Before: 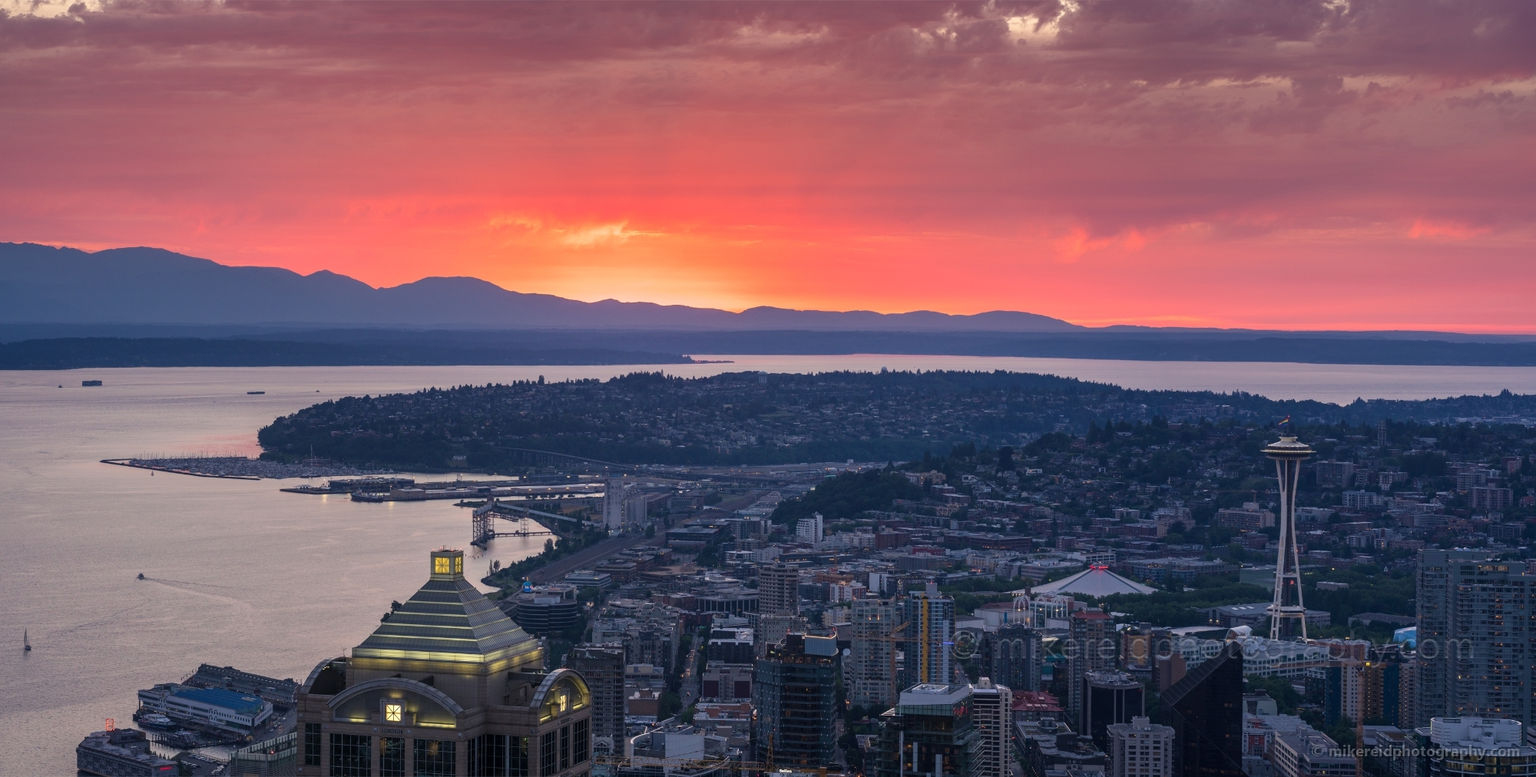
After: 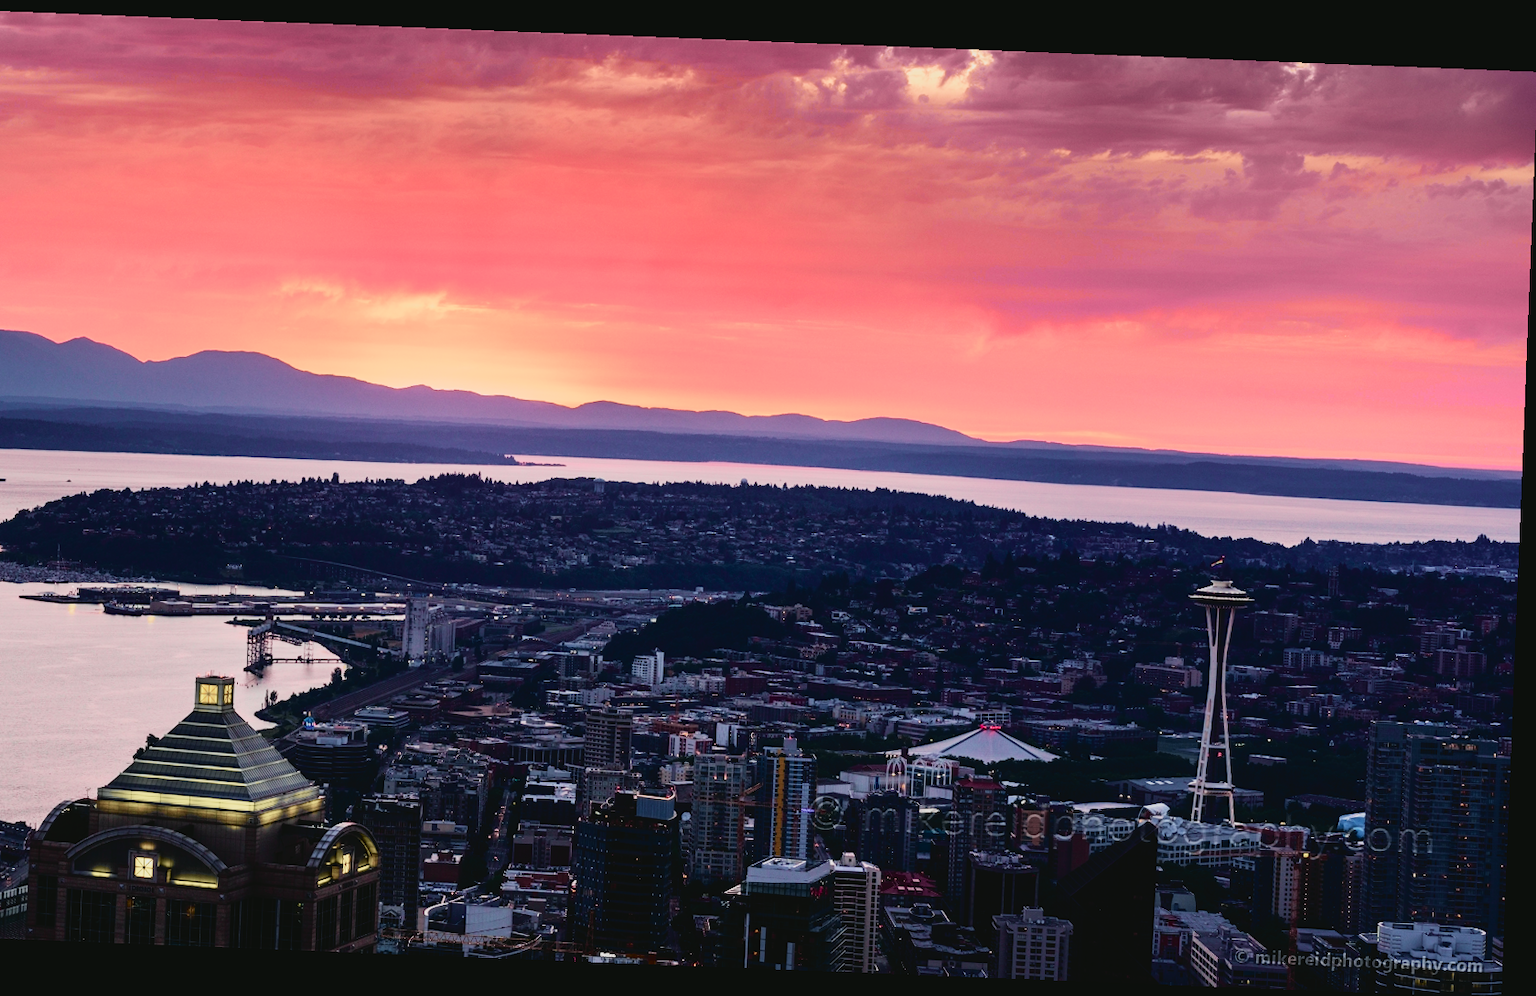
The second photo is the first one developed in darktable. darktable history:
tone curve: curves: ch0 [(0, 0.039) (0.113, 0.081) (0.204, 0.204) (0.498, 0.608) (0.709, 0.819) (0.984, 0.961)]; ch1 [(0, 0) (0.172, 0.123) (0.317, 0.272) (0.414, 0.382) (0.476, 0.479) (0.505, 0.501) (0.528, 0.54) (0.618, 0.647) (0.709, 0.764) (1, 1)]; ch2 [(0, 0) (0.411, 0.424) (0.492, 0.502) (0.521, 0.513) (0.537, 0.57) (0.686, 0.638) (1, 1)], color space Lab, independent channels, preserve colors none
sigmoid: contrast 1.7, skew -0.2, preserve hue 0%, red attenuation 0.1, red rotation 0.035, green attenuation 0.1, green rotation -0.017, blue attenuation 0.15, blue rotation -0.052, base primaries Rec2020
velvia: strength 17%
crop: left 17.582%, bottom 0.031%
rotate and perspective: rotation 2.27°, automatic cropping off
